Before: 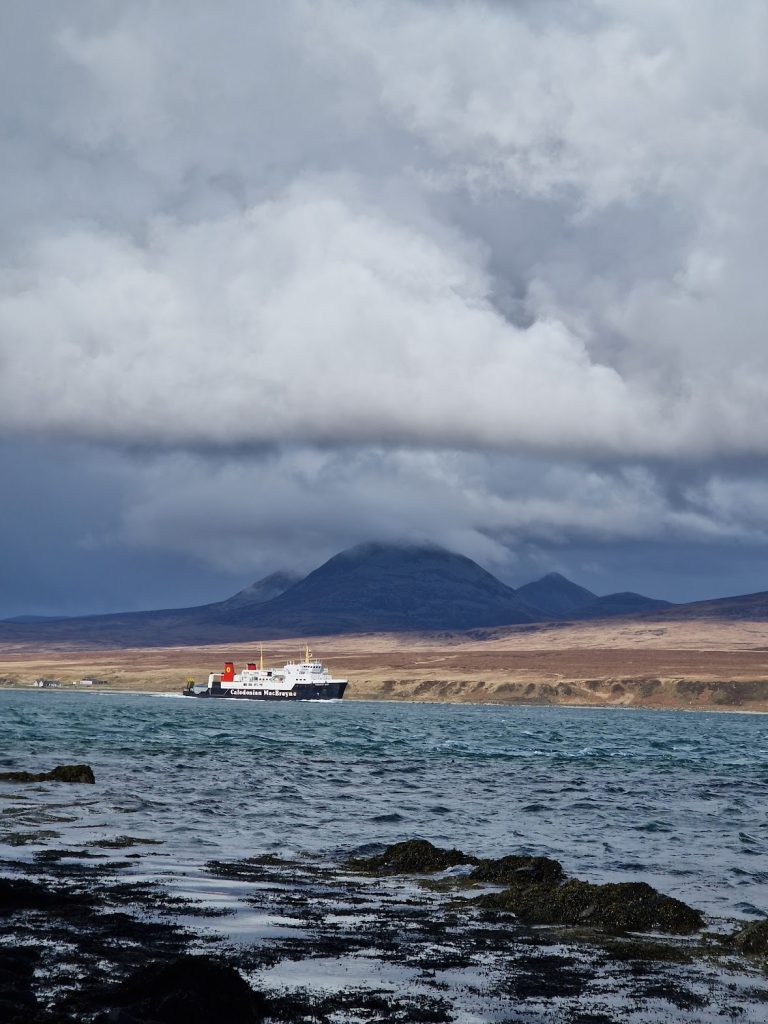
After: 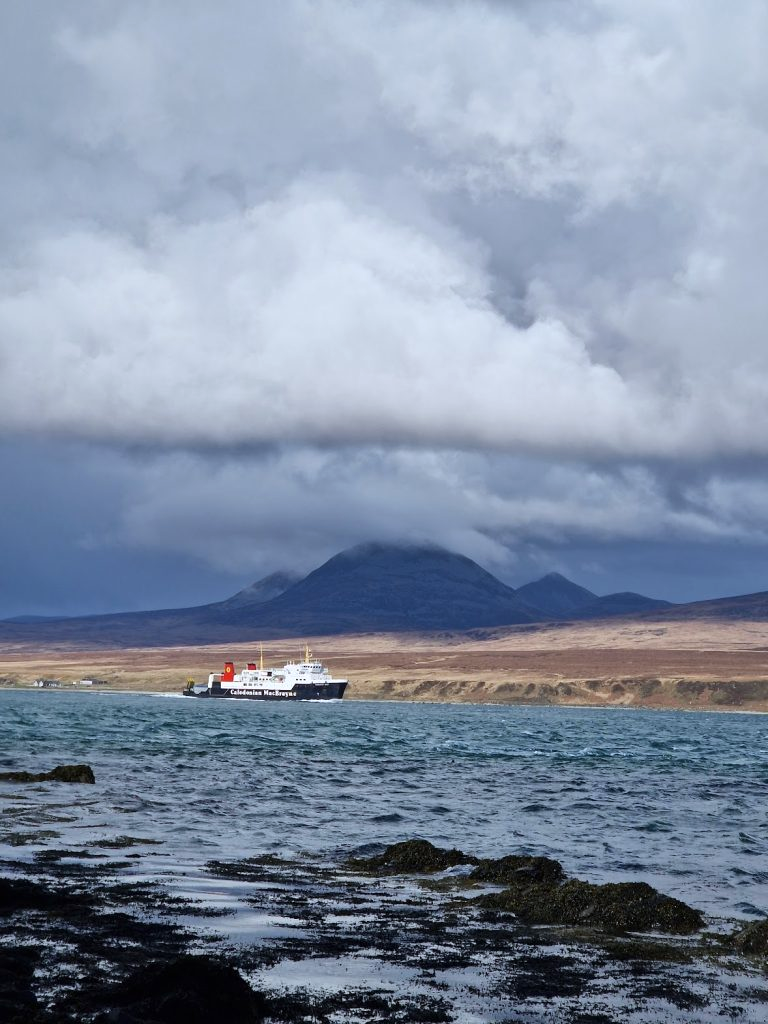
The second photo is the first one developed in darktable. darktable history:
white balance: red 0.98, blue 1.034
exposure: exposure 0.178 EV, compensate exposure bias true, compensate highlight preservation false
